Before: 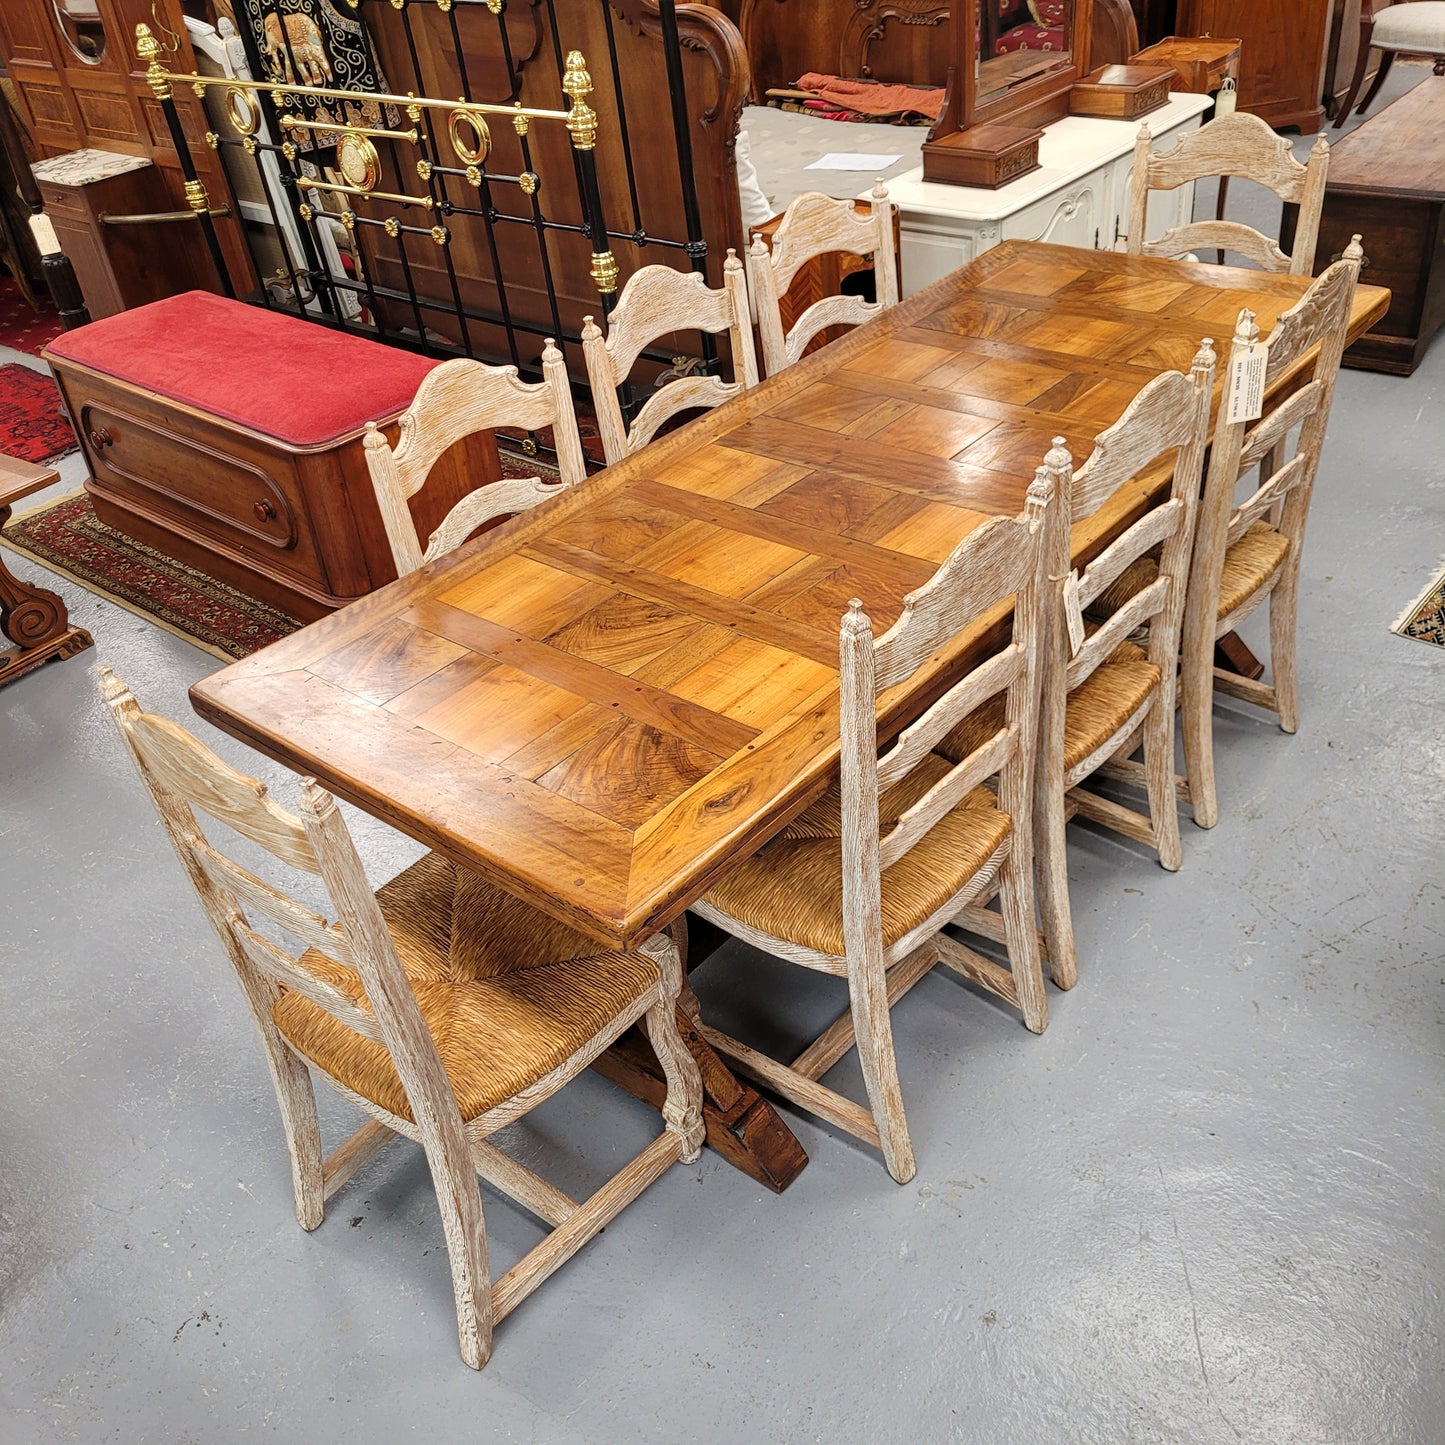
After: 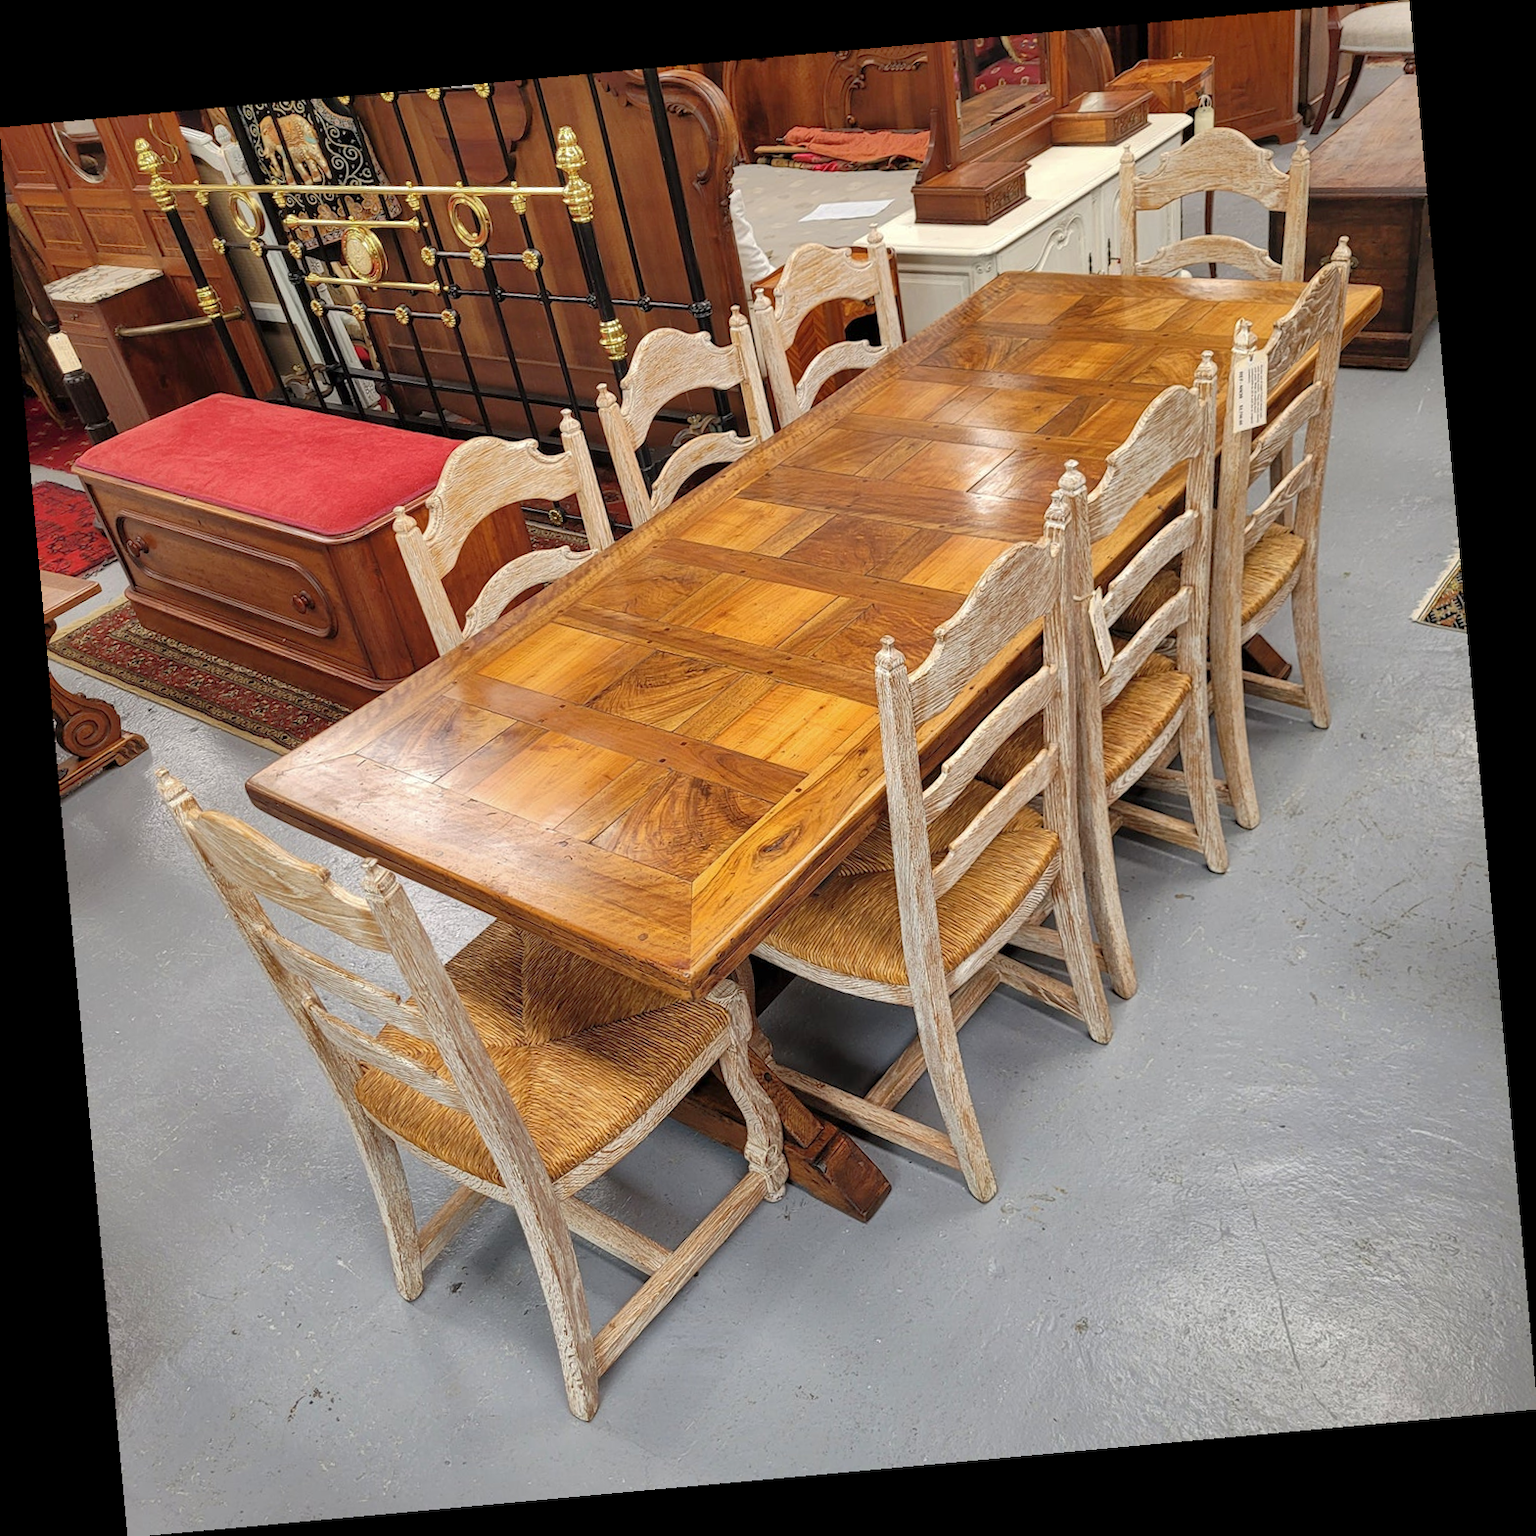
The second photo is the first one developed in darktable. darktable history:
shadows and highlights: on, module defaults
rotate and perspective: rotation -5.2°, automatic cropping off
